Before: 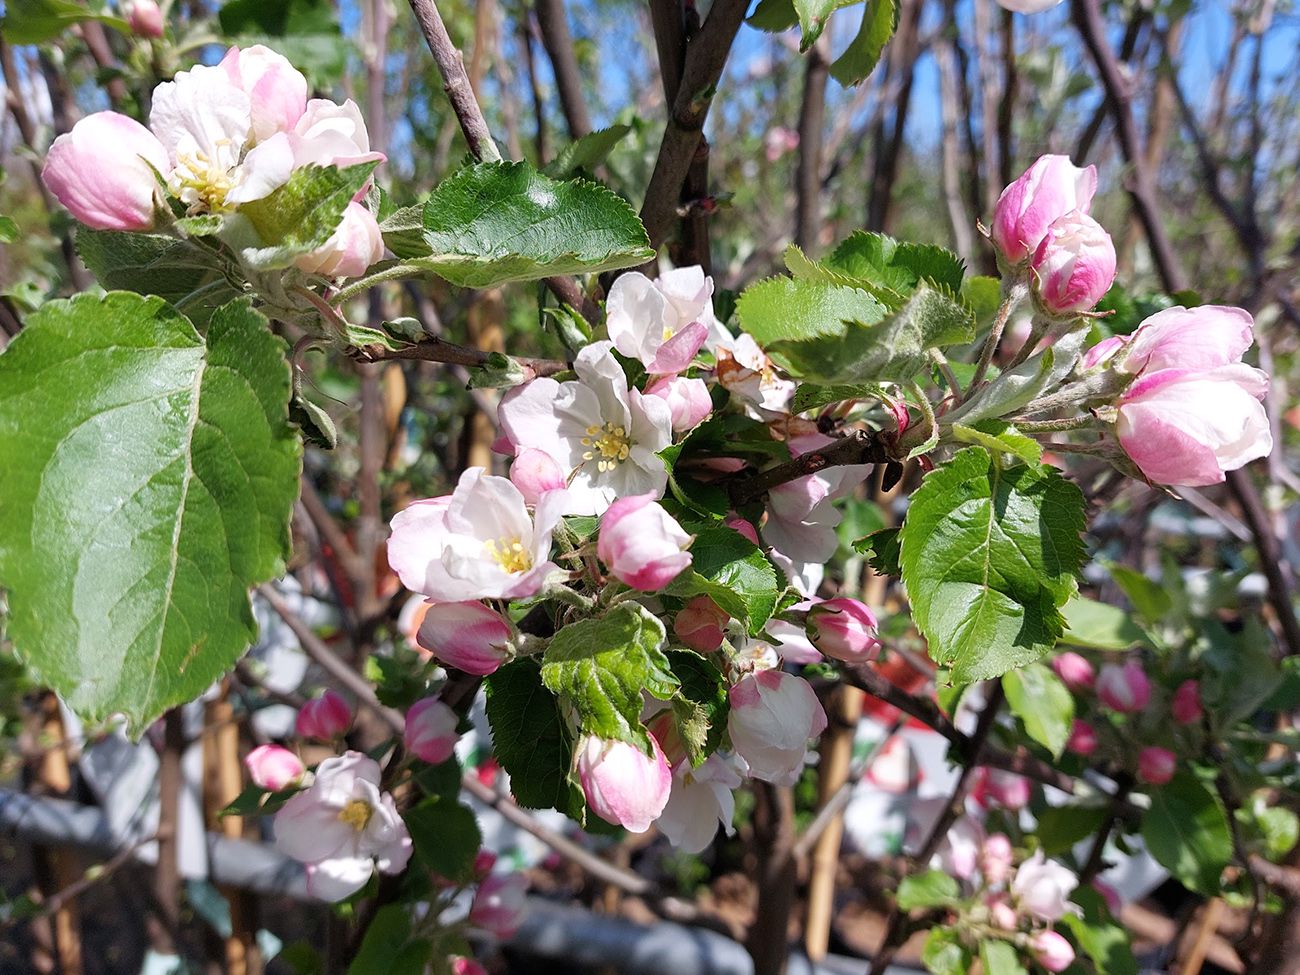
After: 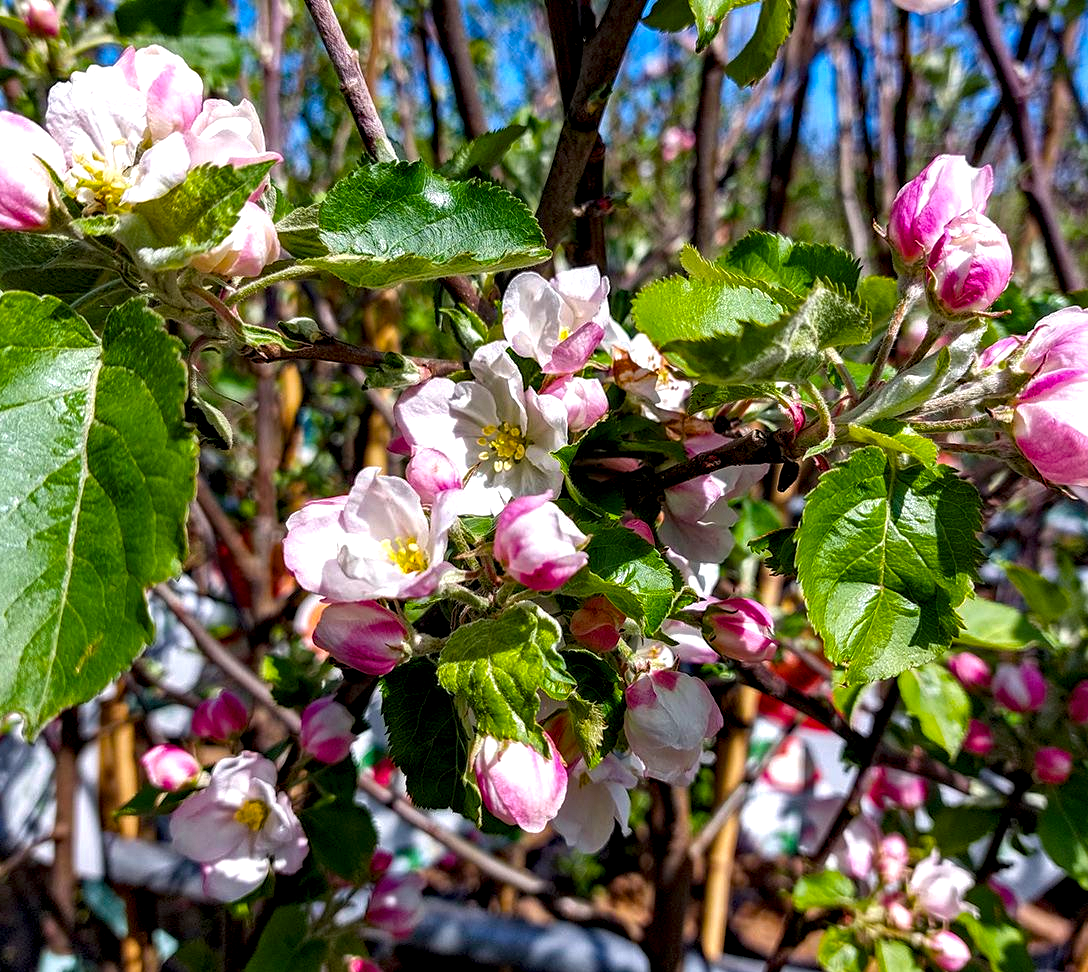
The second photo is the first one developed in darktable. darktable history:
haze removal: strength 0.29, distance 0.25, compatibility mode true, adaptive false
local contrast: detail 160%
color balance rgb: linear chroma grading › global chroma 9%, perceptual saturation grading › global saturation 36%, perceptual brilliance grading › global brilliance 15%, perceptual brilliance grading › shadows -35%, global vibrance 15%
crop: left 8.026%, right 7.374%
tone equalizer: -8 EV 0.25 EV, -7 EV 0.417 EV, -6 EV 0.417 EV, -5 EV 0.25 EV, -3 EV -0.25 EV, -2 EV -0.417 EV, -1 EV -0.417 EV, +0 EV -0.25 EV, edges refinement/feathering 500, mask exposure compensation -1.57 EV, preserve details guided filter
